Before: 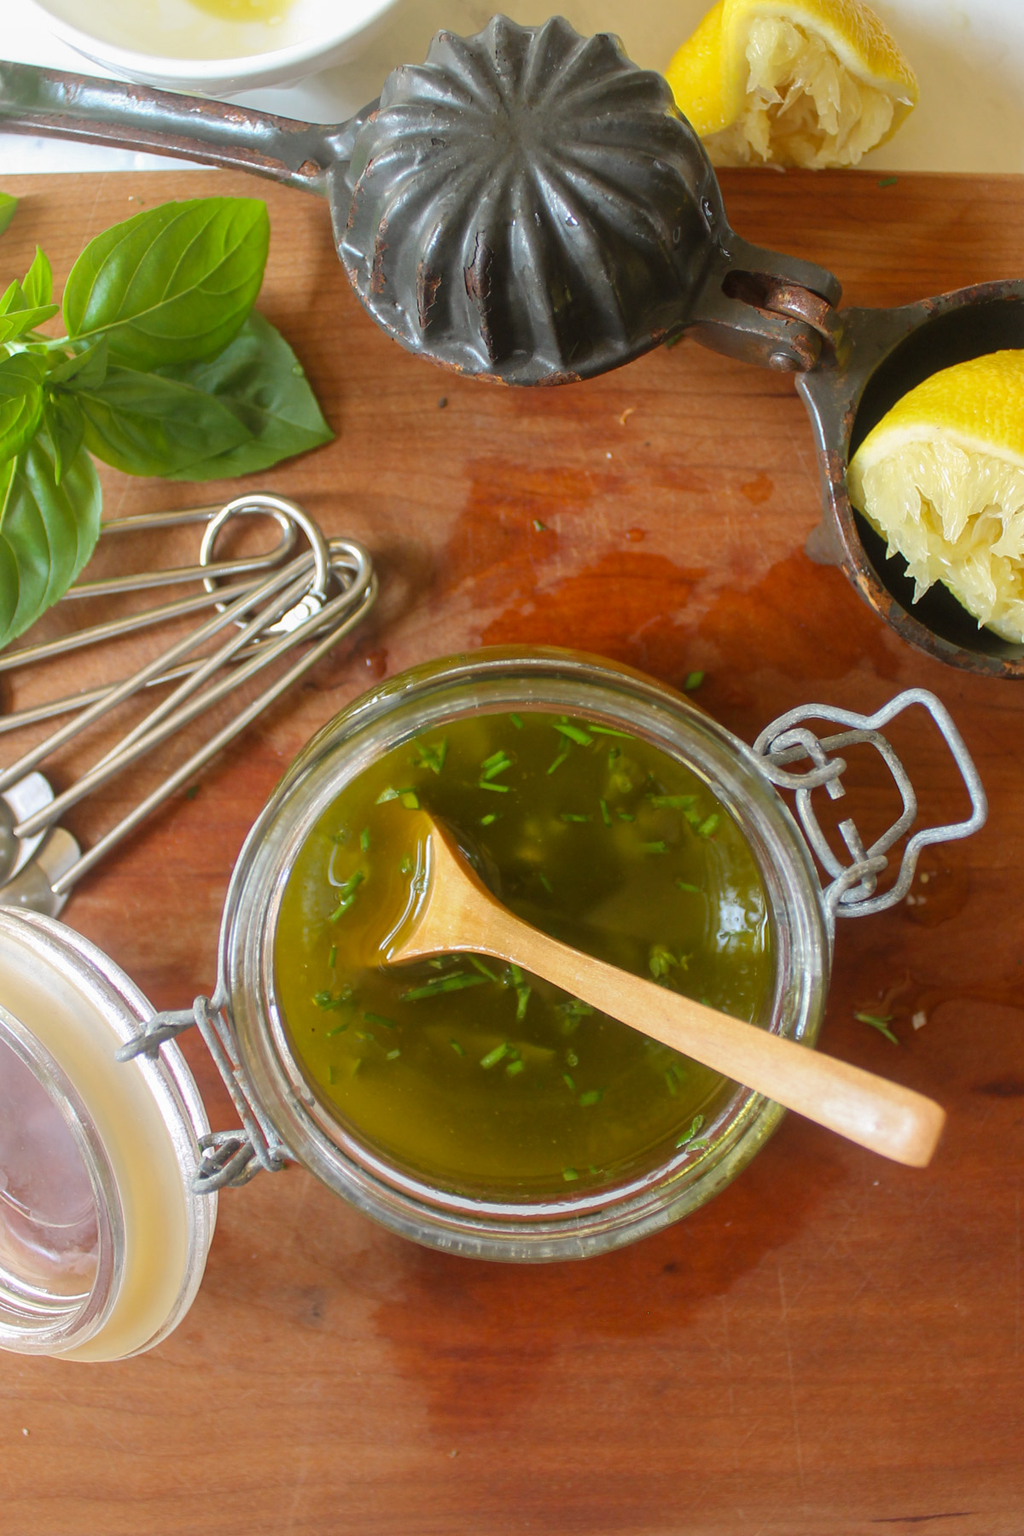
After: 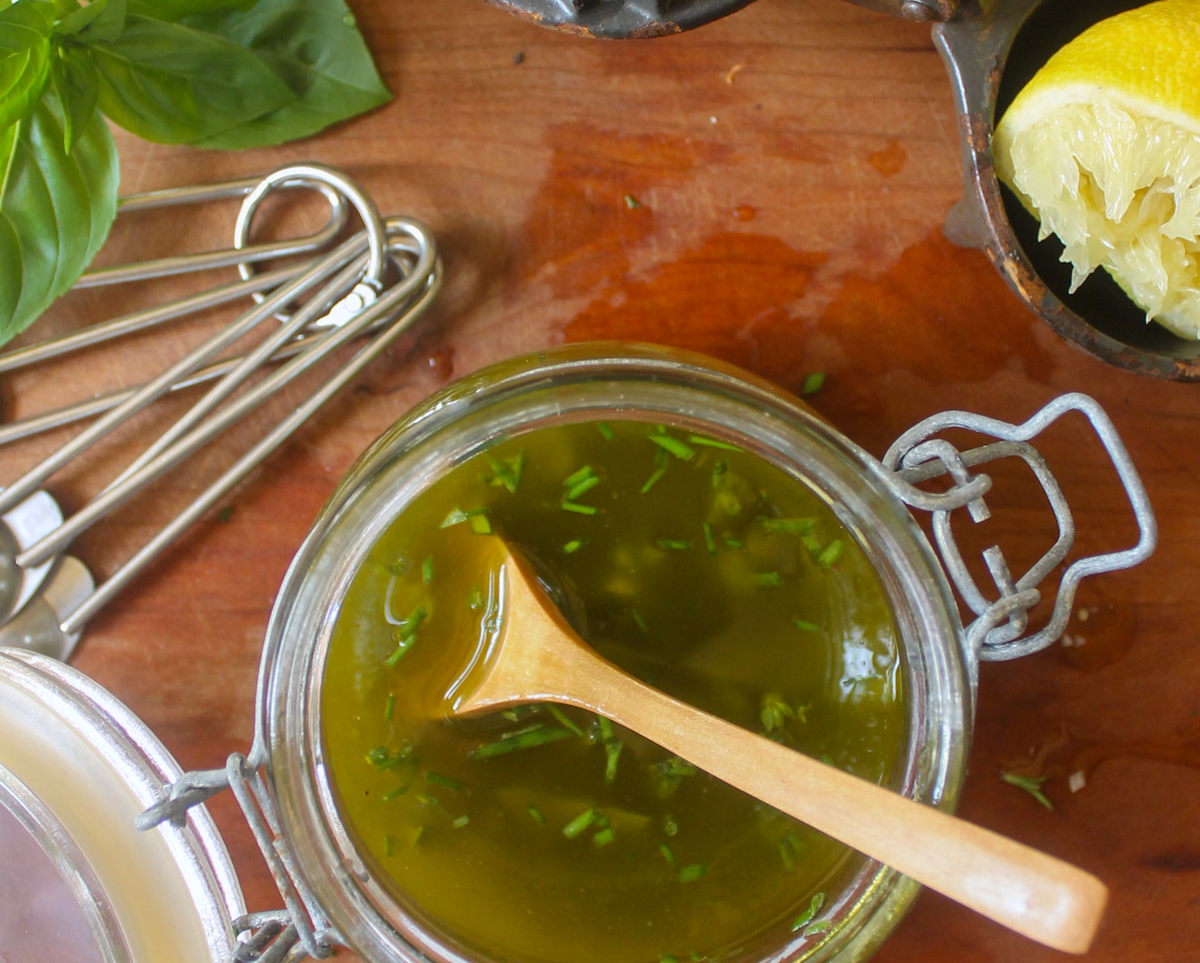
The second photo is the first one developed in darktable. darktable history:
crop and rotate: top 23.043%, bottom 23.437%
white balance: red 0.98, blue 1.034
